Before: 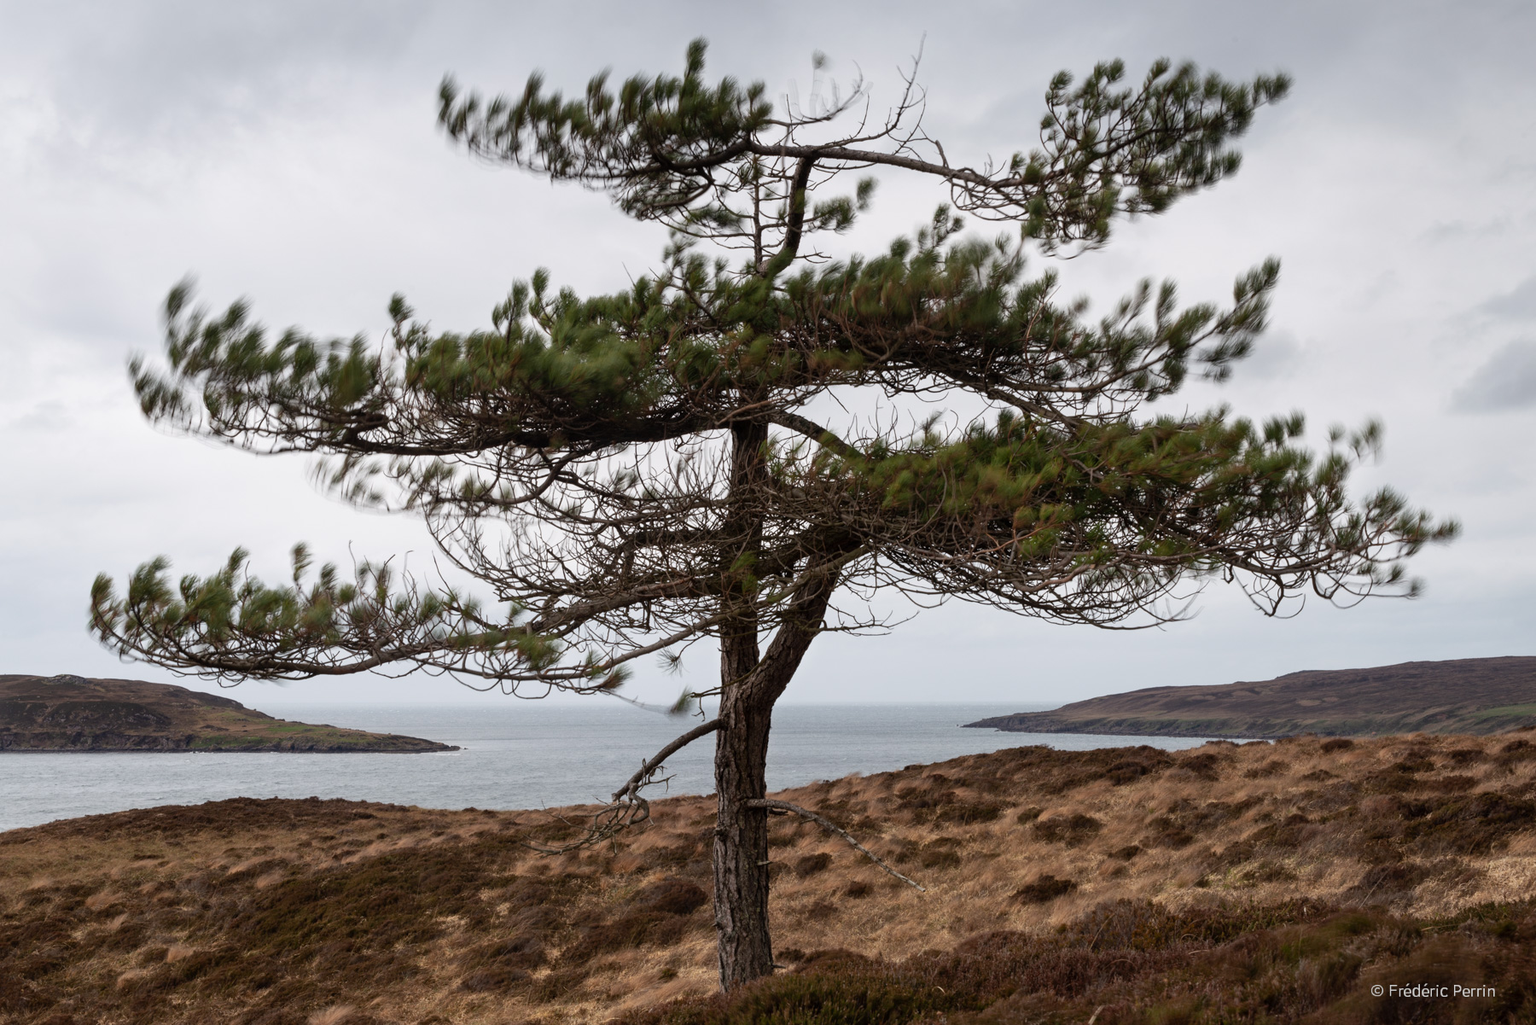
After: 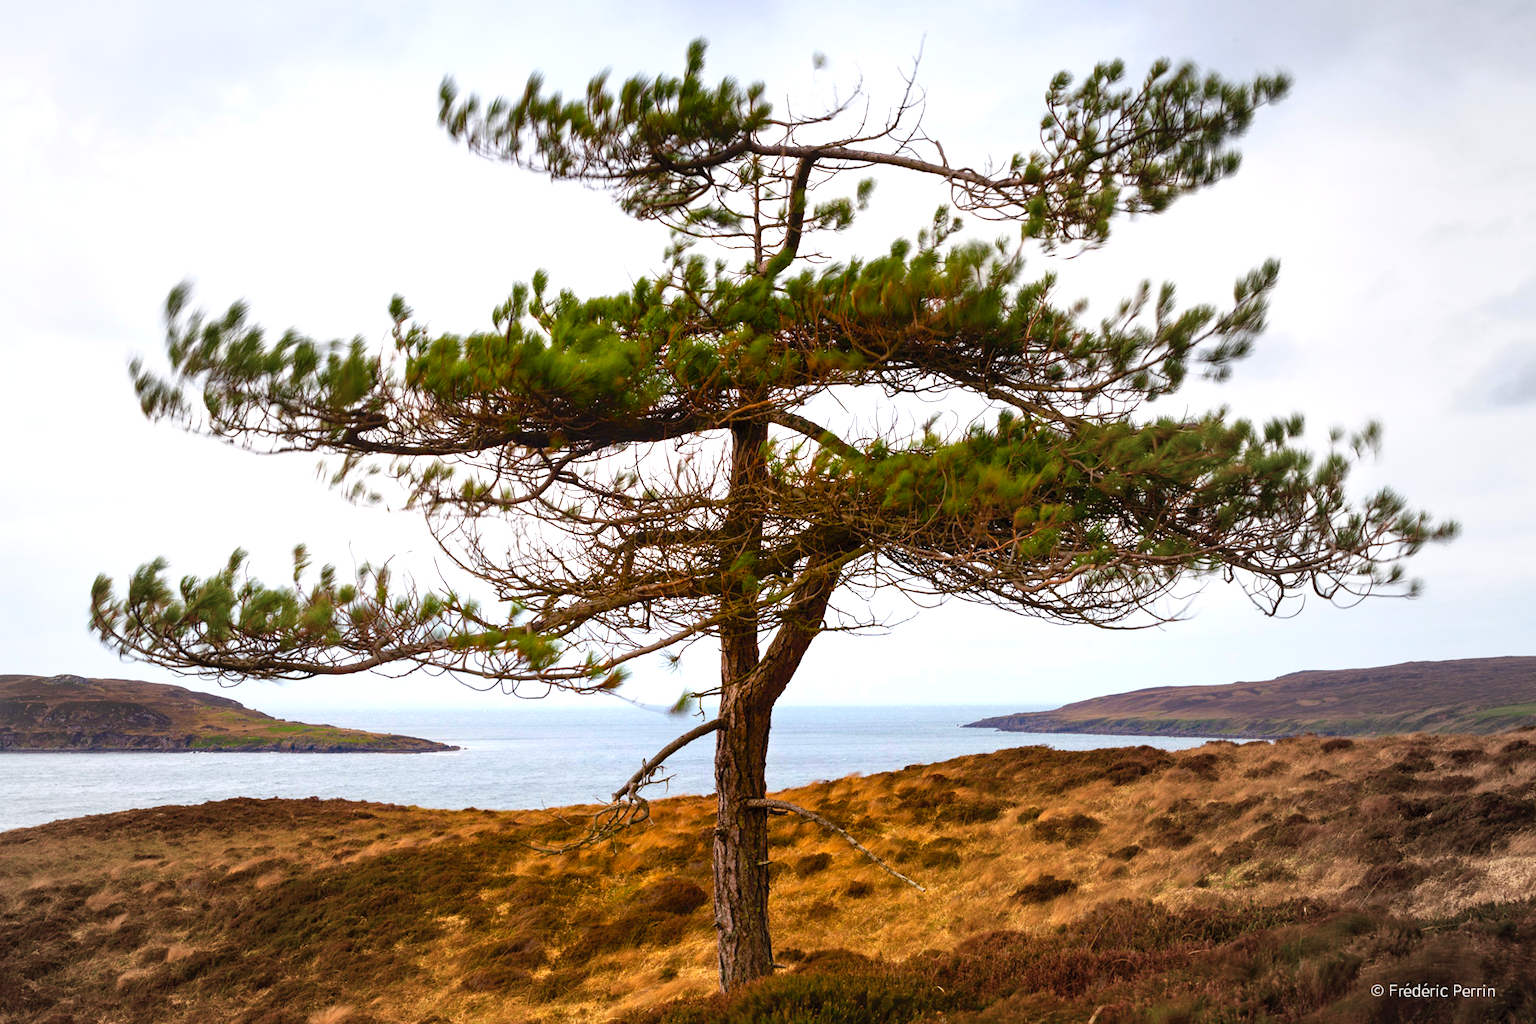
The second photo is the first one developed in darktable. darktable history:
contrast brightness saturation: contrast 0.07, brightness 0.08, saturation 0.18
color balance rgb: linear chroma grading › global chroma 25%, perceptual saturation grading › global saturation 40%, perceptual saturation grading › highlights -50%, perceptual saturation grading › shadows 30%, perceptual brilliance grading › global brilliance 25%, global vibrance 60%
shadows and highlights: shadows 62.66, white point adjustment 0.37, highlights -34.44, compress 83.82%
vignetting: fall-off start 18.21%, fall-off radius 137.95%, brightness -0.207, center (-0.078, 0.066), width/height ratio 0.62, shape 0.59
